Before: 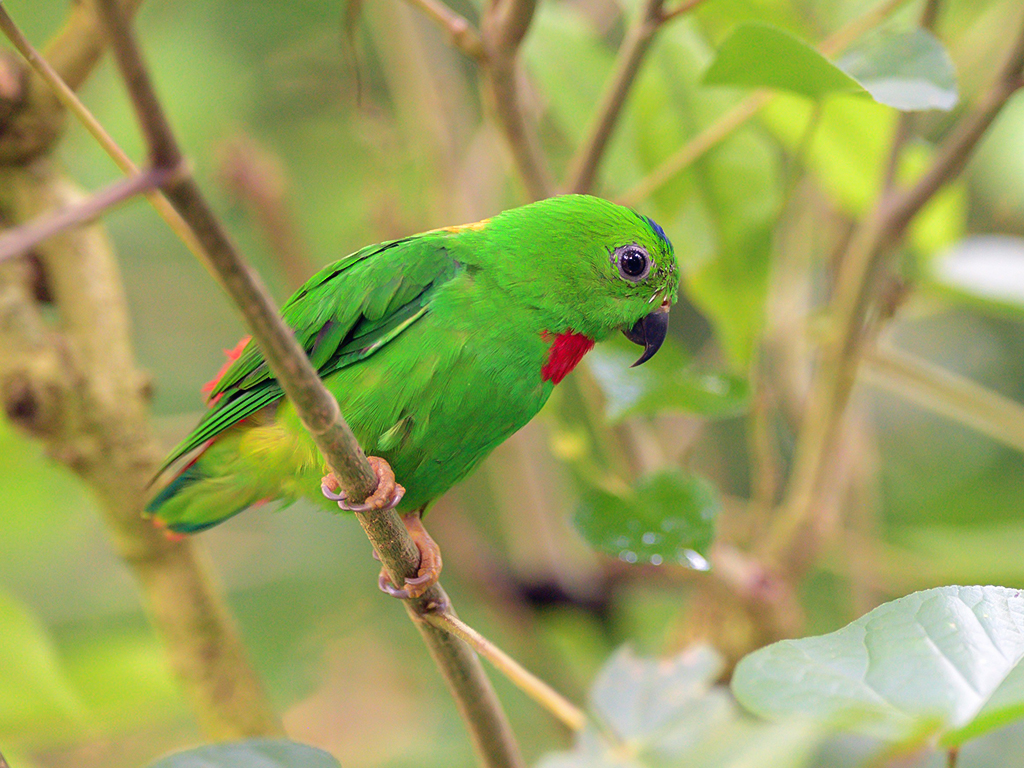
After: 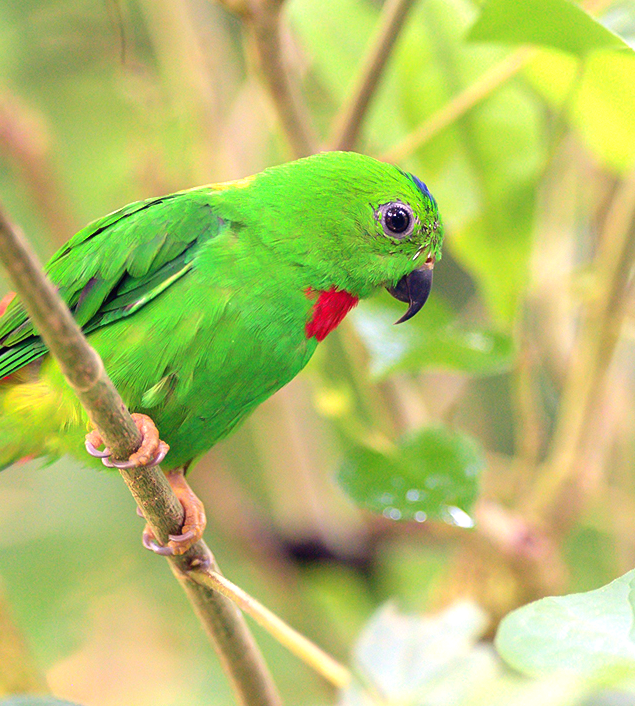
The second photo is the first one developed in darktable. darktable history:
exposure: exposure 0.653 EV, compensate highlight preservation false
crop and rotate: left 23.117%, top 5.627%, right 14.858%, bottom 2.347%
